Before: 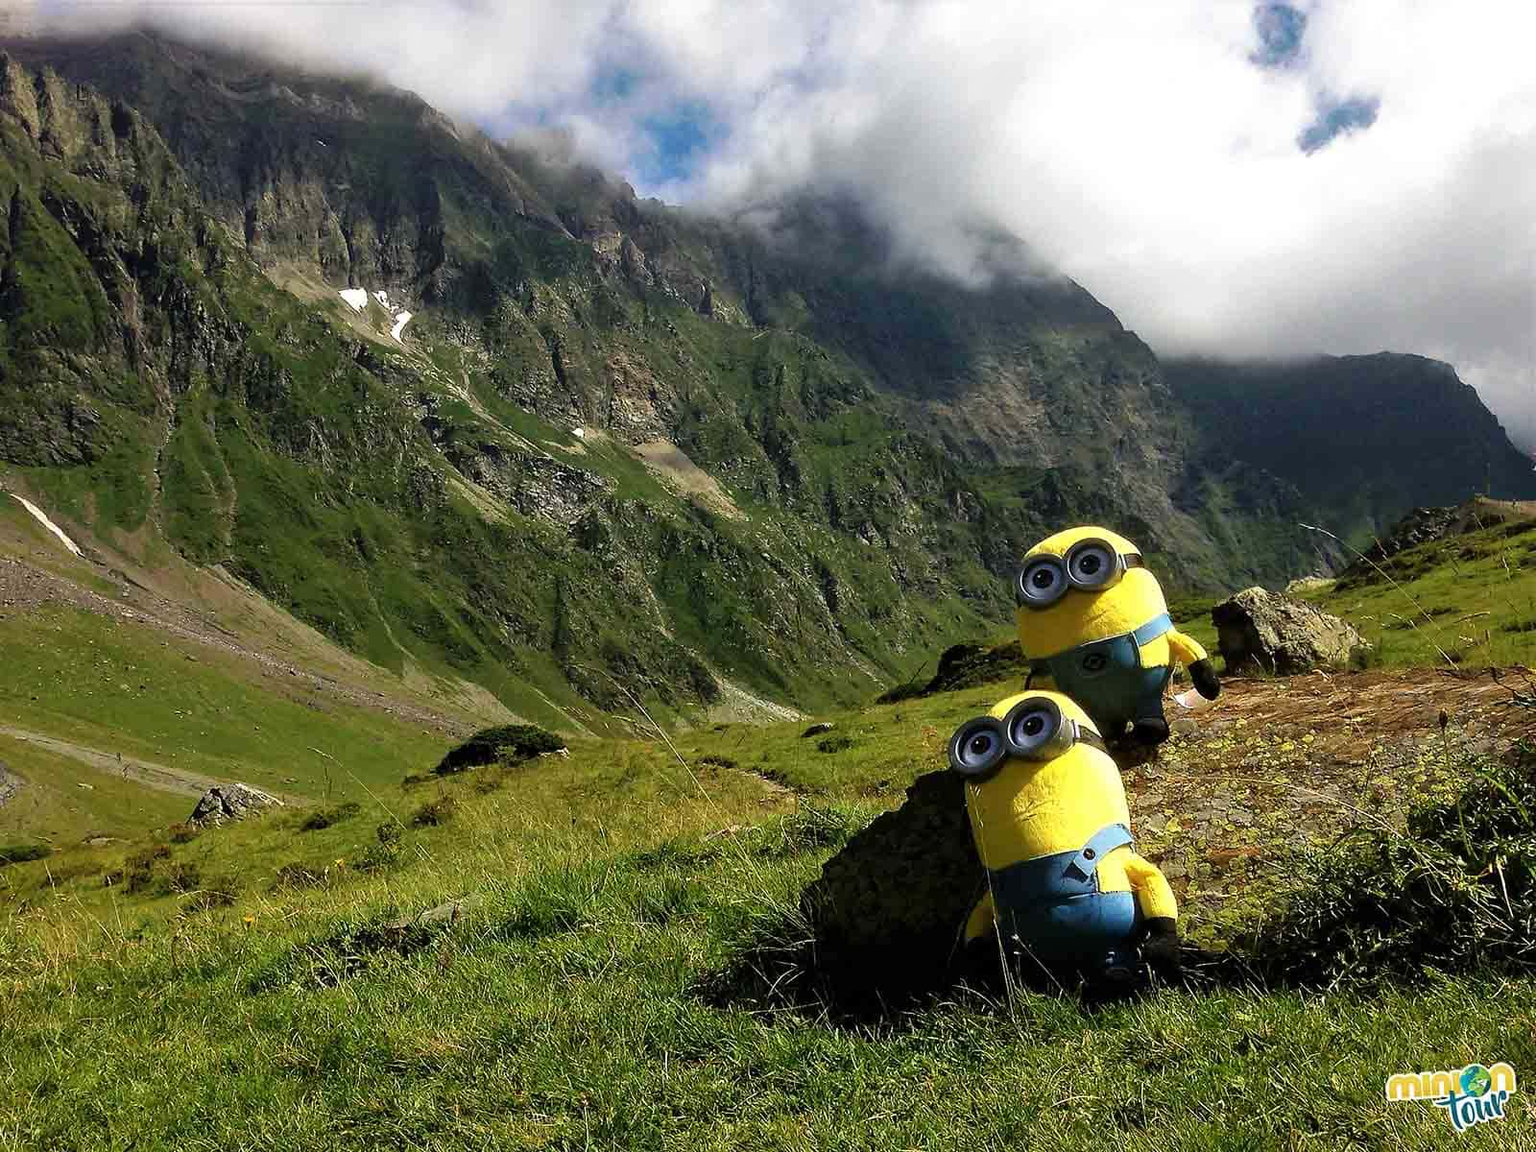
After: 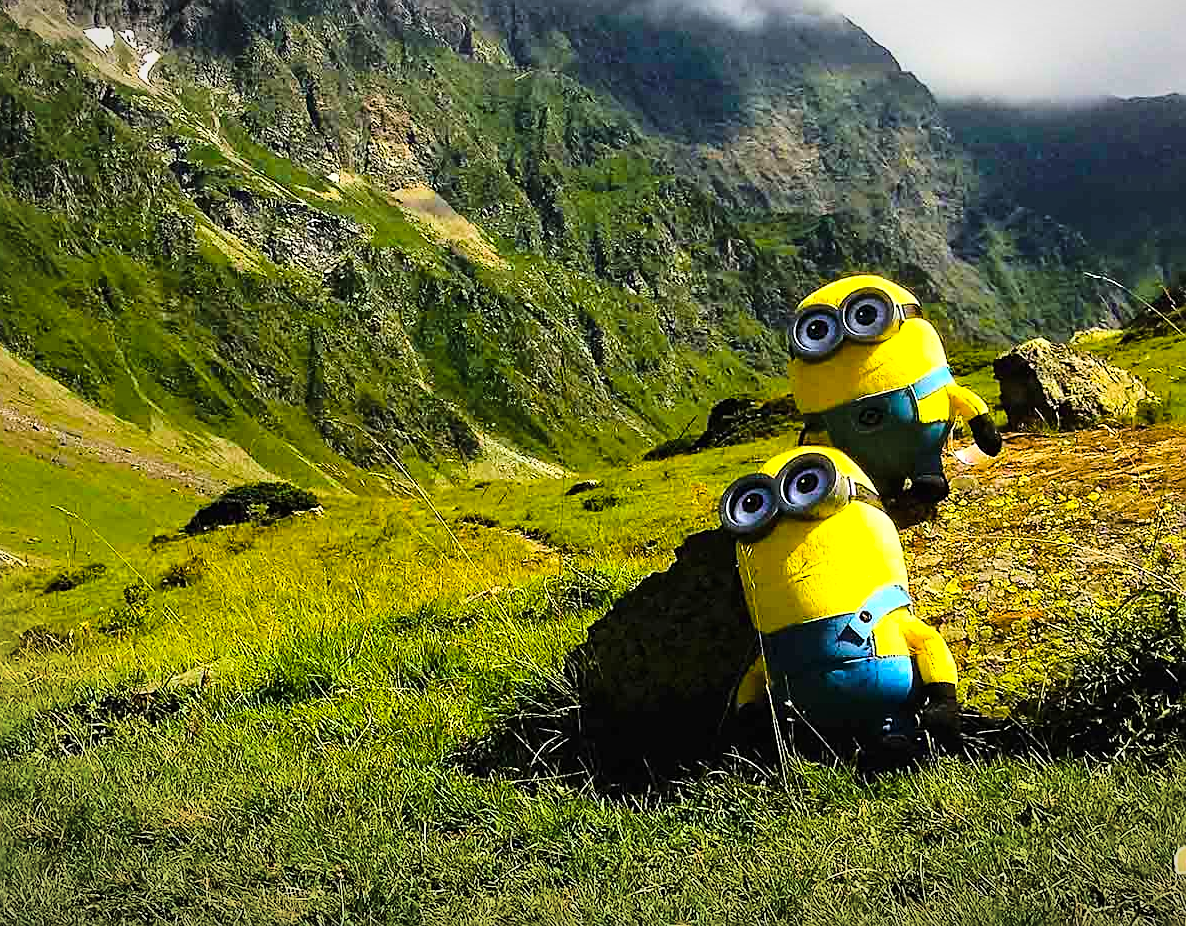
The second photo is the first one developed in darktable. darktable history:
crop: left 16.842%, top 22.824%, right 9.002%
vignetting: fall-off start 98.06%, fall-off radius 99.64%, center (0.034, -0.093), width/height ratio 1.425
exposure: black level correction -0.001, exposure 0.08 EV, compensate exposure bias true, compensate highlight preservation false
base curve: curves: ch0 [(0, 0) (0.028, 0.03) (0.121, 0.232) (0.46, 0.748) (0.859, 0.968) (1, 1)]
sharpen: on, module defaults
color correction: highlights b* -0.055, saturation 0.806
color balance rgb: perceptual saturation grading › global saturation 39.046%, global vibrance 50.363%
